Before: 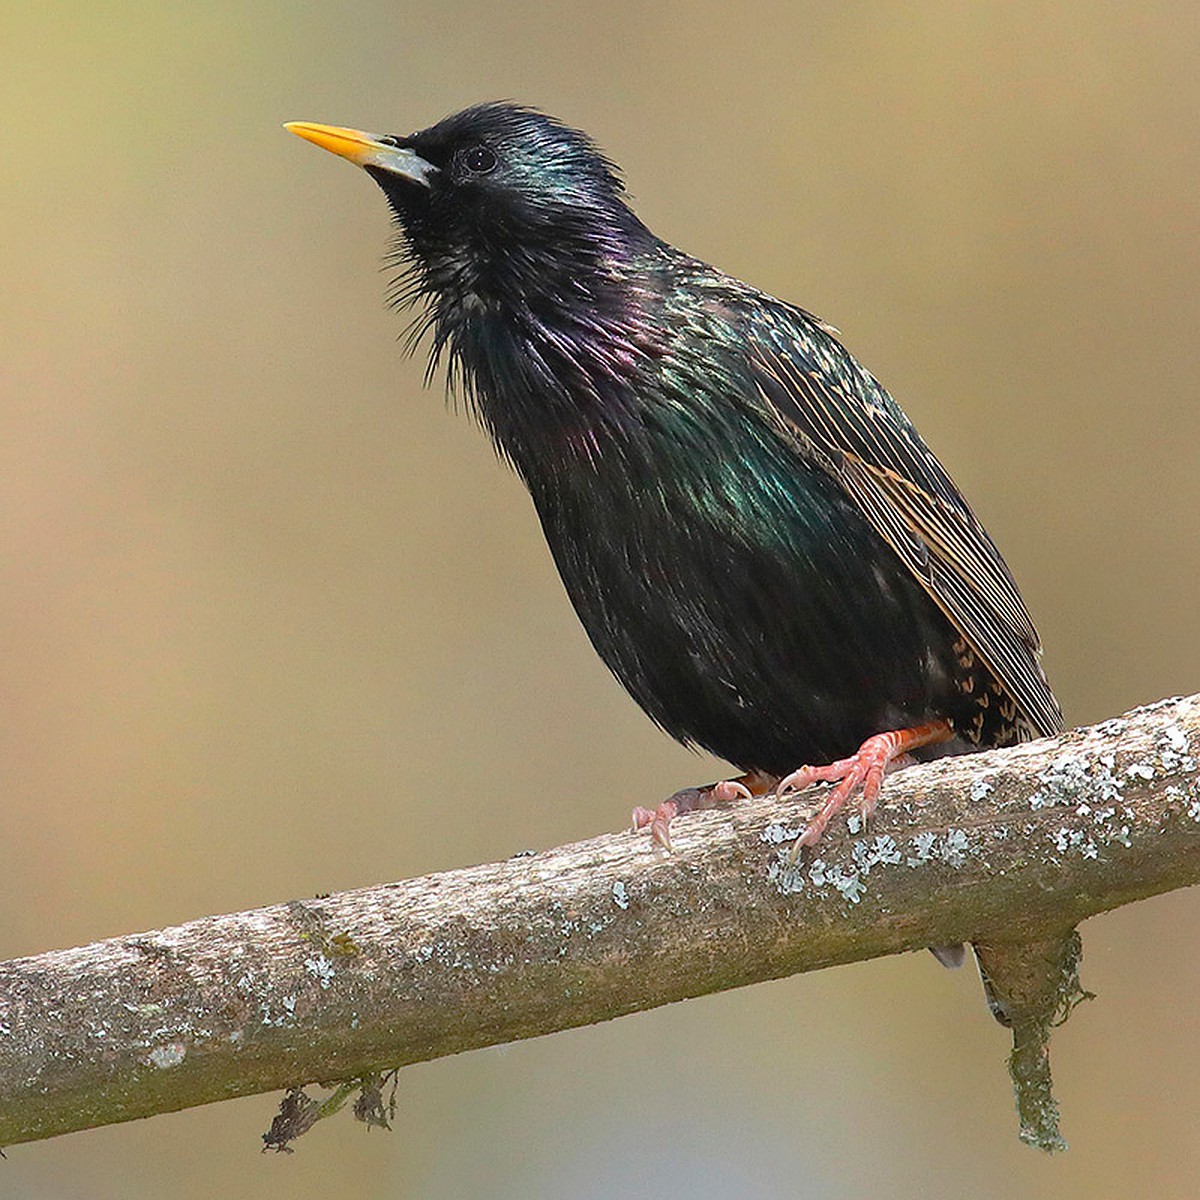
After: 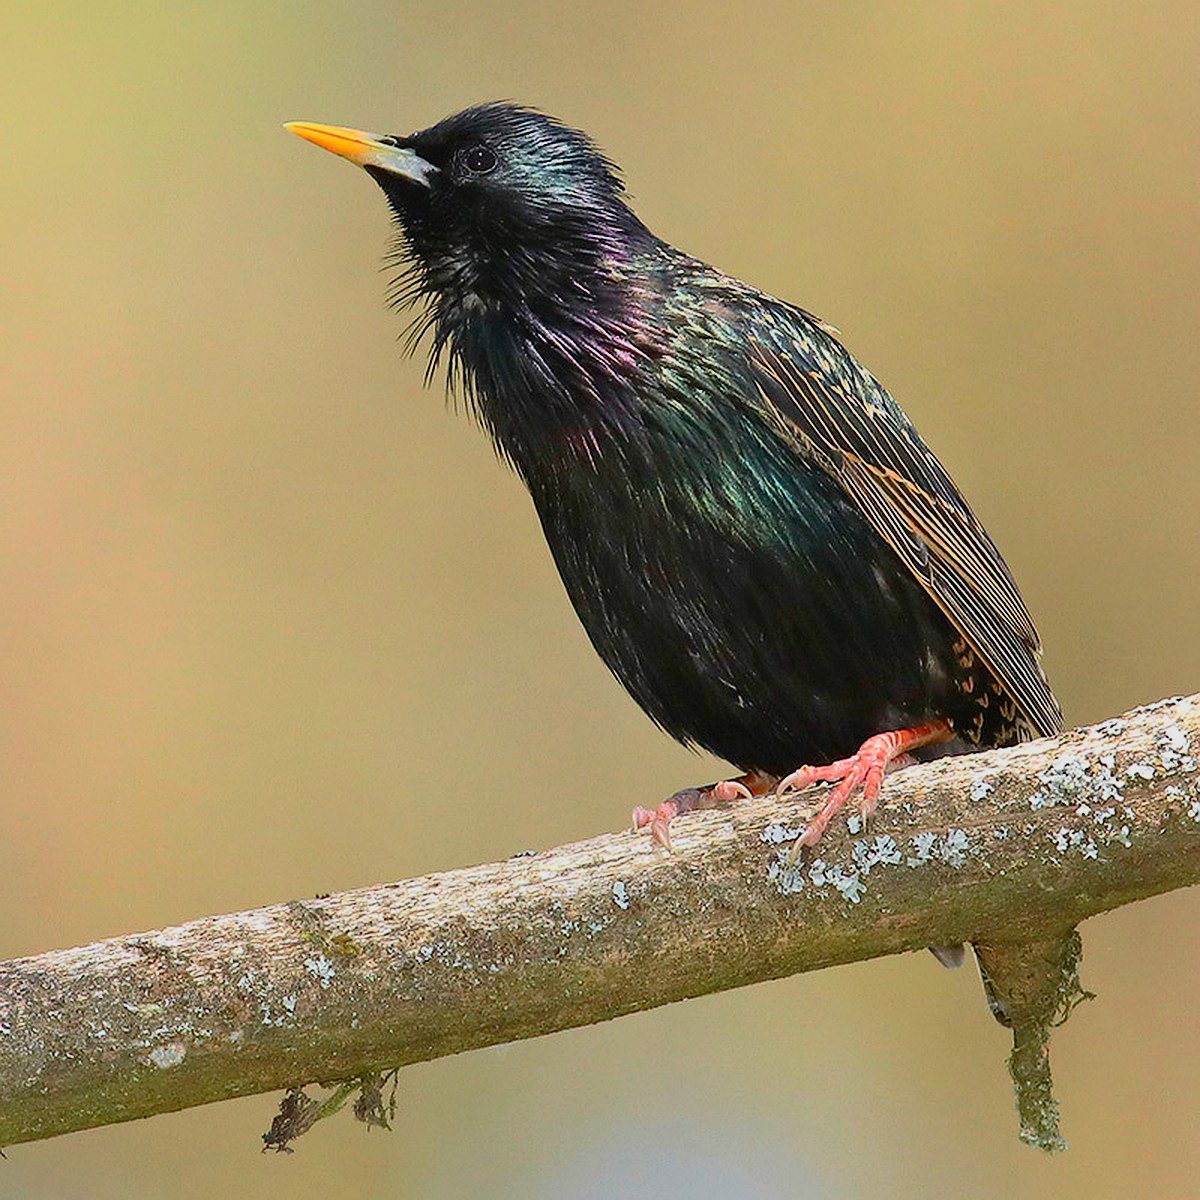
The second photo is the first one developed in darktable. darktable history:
tone curve: curves: ch0 [(0, 0) (0.091, 0.066) (0.184, 0.16) (0.491, 0.519) (0.748, 0.765) (1, 0.919)]; ch1 [(0, 0) (0.179, 0.173) (0.322, 0.32) (0.424, 0.424) (0.502, 0.5) (0.56, 0.575) (0.631, 0.675) (0.777, 0.806) (1, 1)]; ch2 [(0, 0) (0.434, 0.447) (0.497, 0.498) (0.539, 0.566) (0.676, 0.691) (1, 1)], color space Lab, independent channels, preserve colors none
